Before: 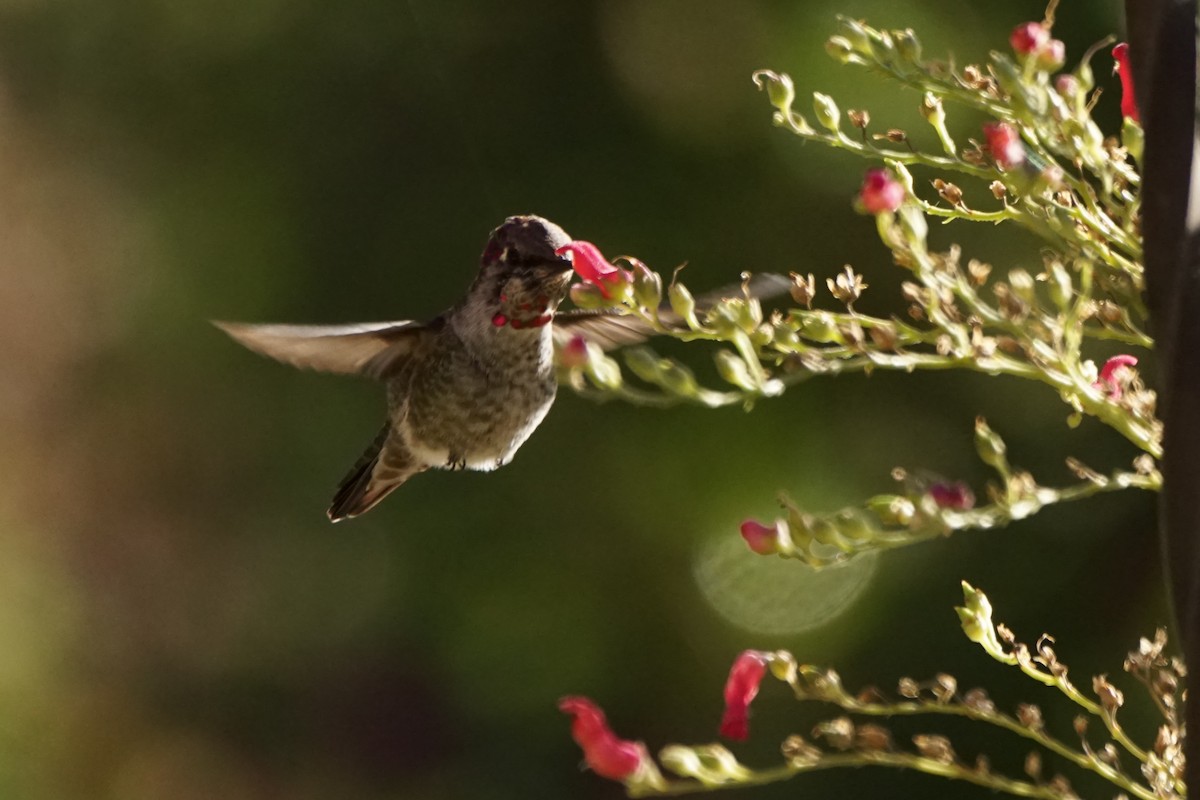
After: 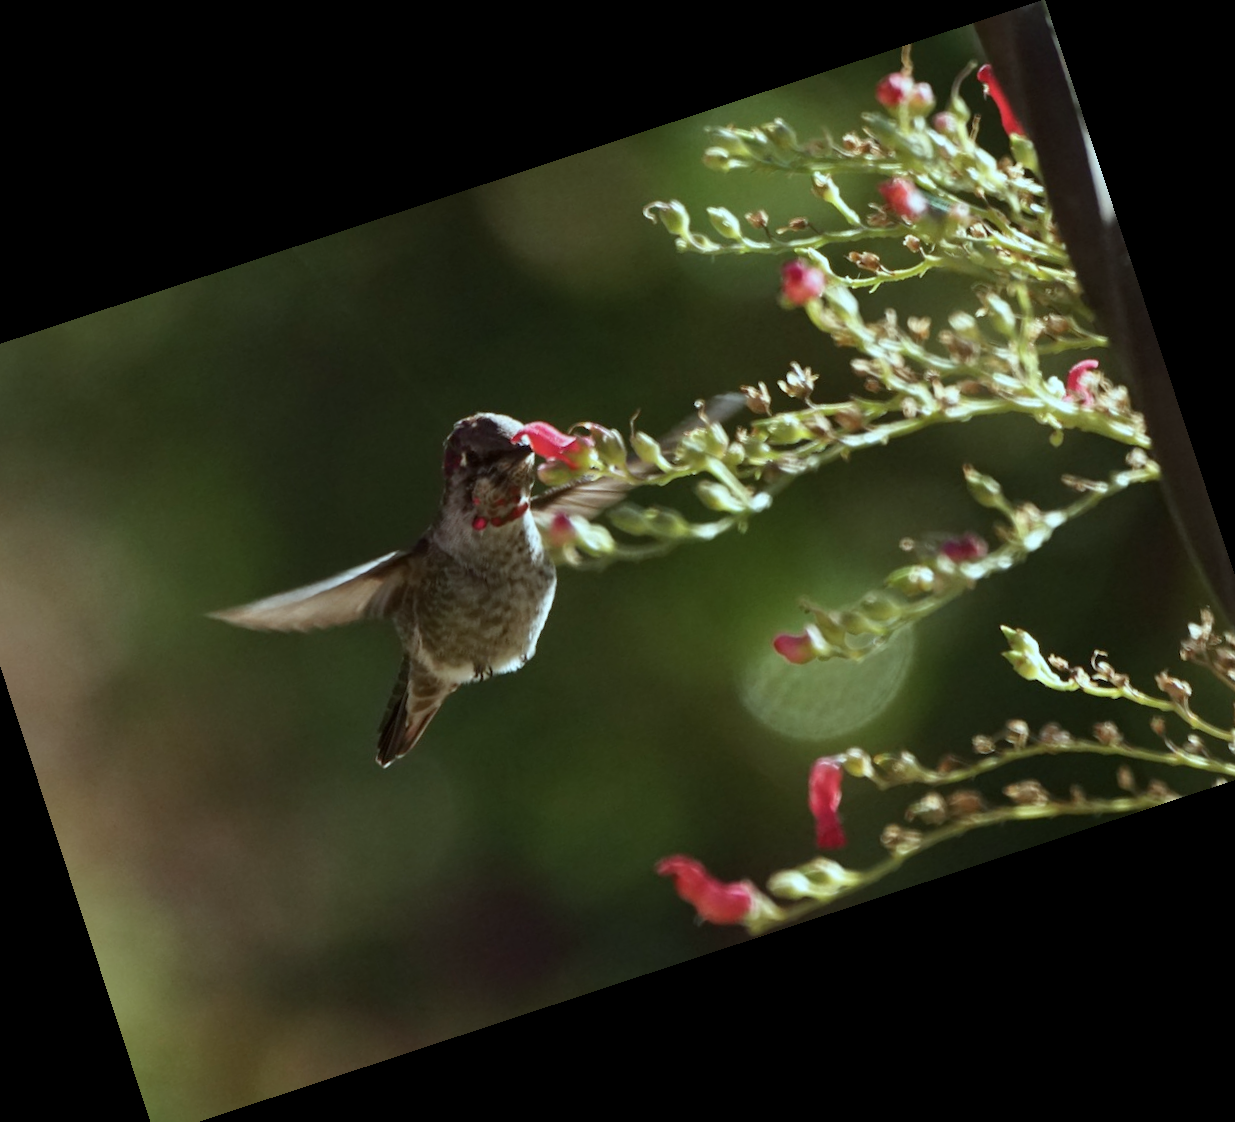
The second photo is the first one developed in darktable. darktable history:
color correction: highlights a* -11.31, highlights b* -14.92
crop and rotate: angle 18.25°, left 6.858%, right 4.277%, bottom 1.11%
